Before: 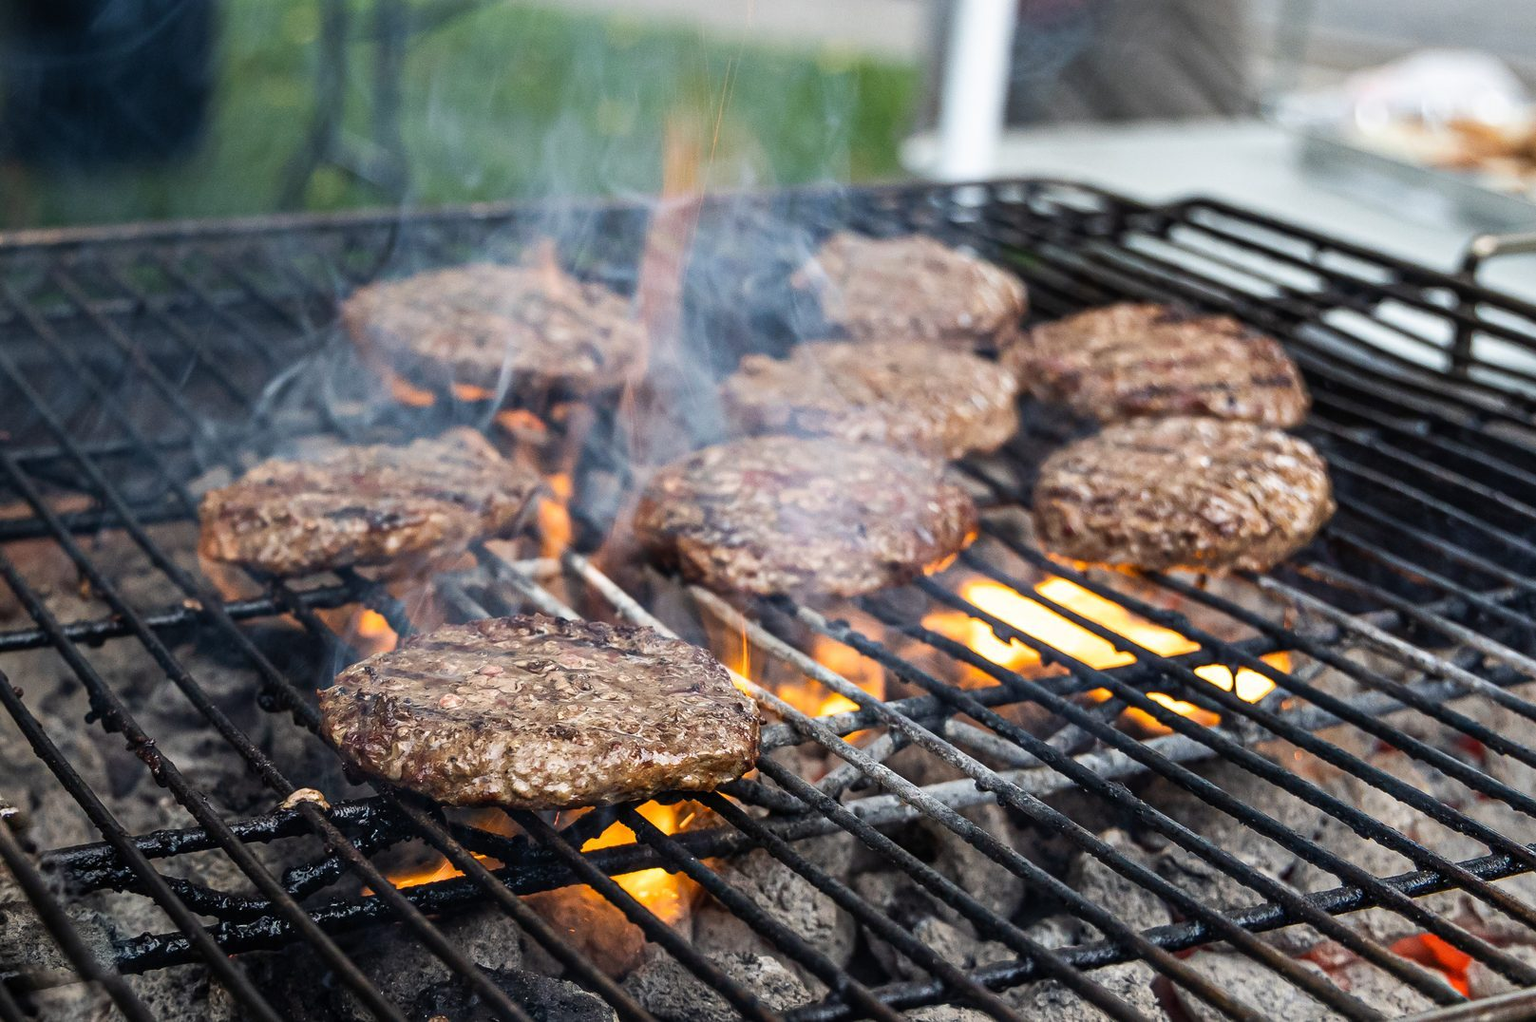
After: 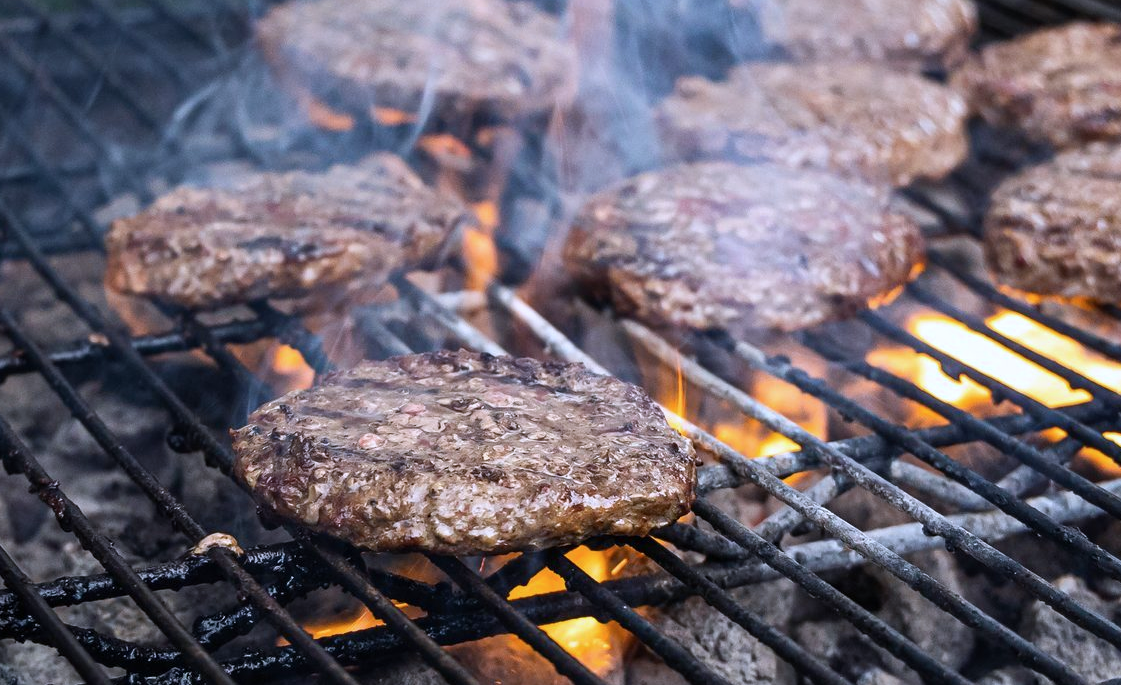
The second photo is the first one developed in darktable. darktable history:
color calibration: illuminant as shot in camera, x 0.358, y 0.373, temperature 4628.91 K
crop: left 6.488%, top 27.668%, right 24.183%, bottom 8.656%
white balance: red 0.984, blue 1.059
